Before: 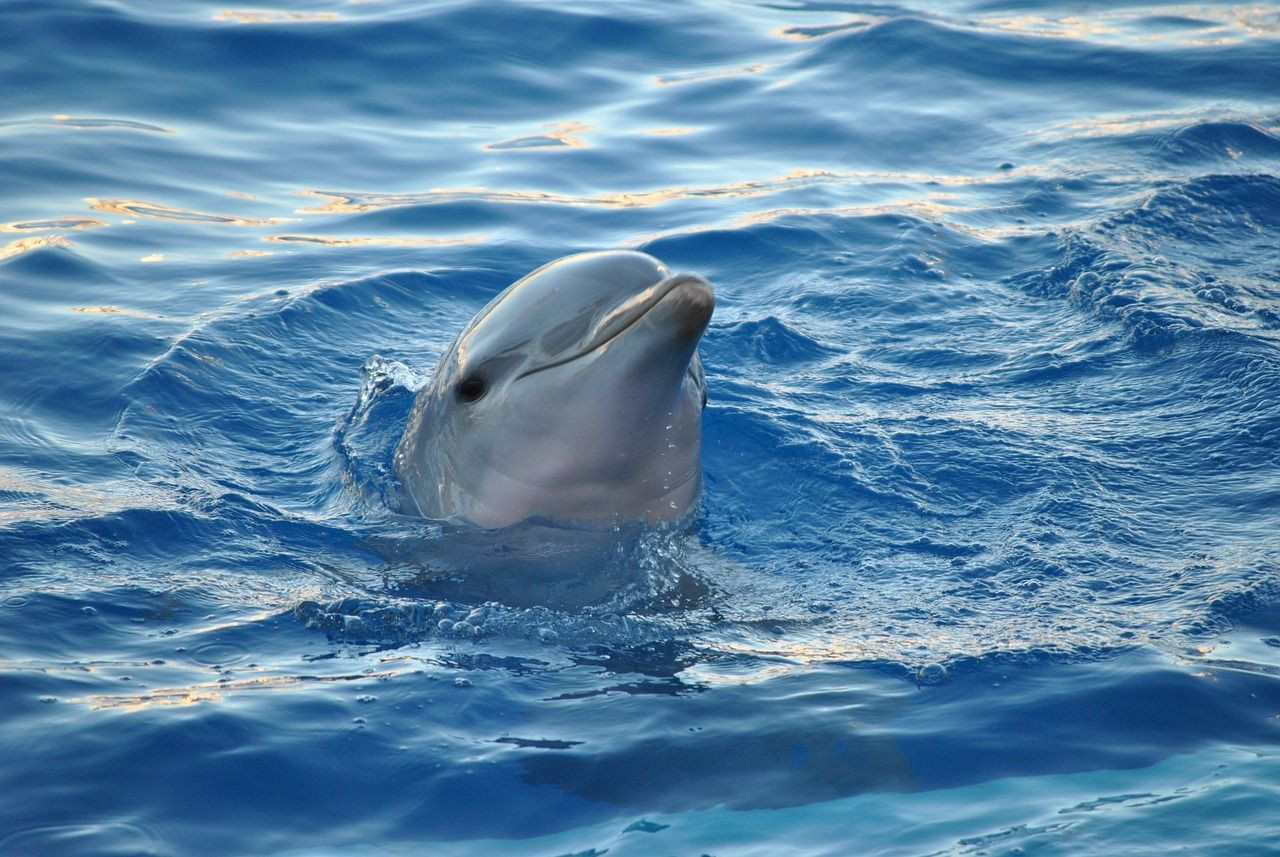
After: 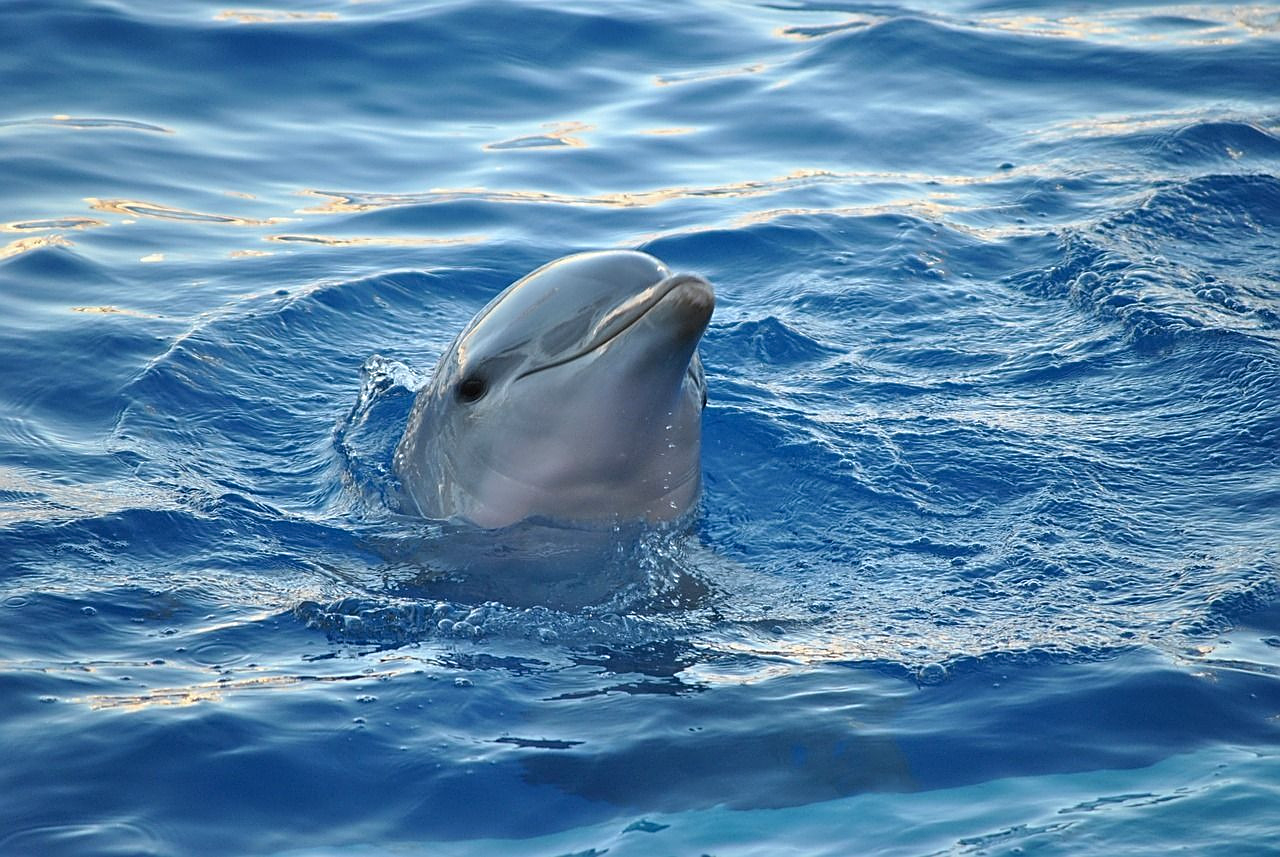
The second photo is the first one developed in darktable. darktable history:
white balance: red 0.982, blue 1.018
sharpen: on, module defaults
